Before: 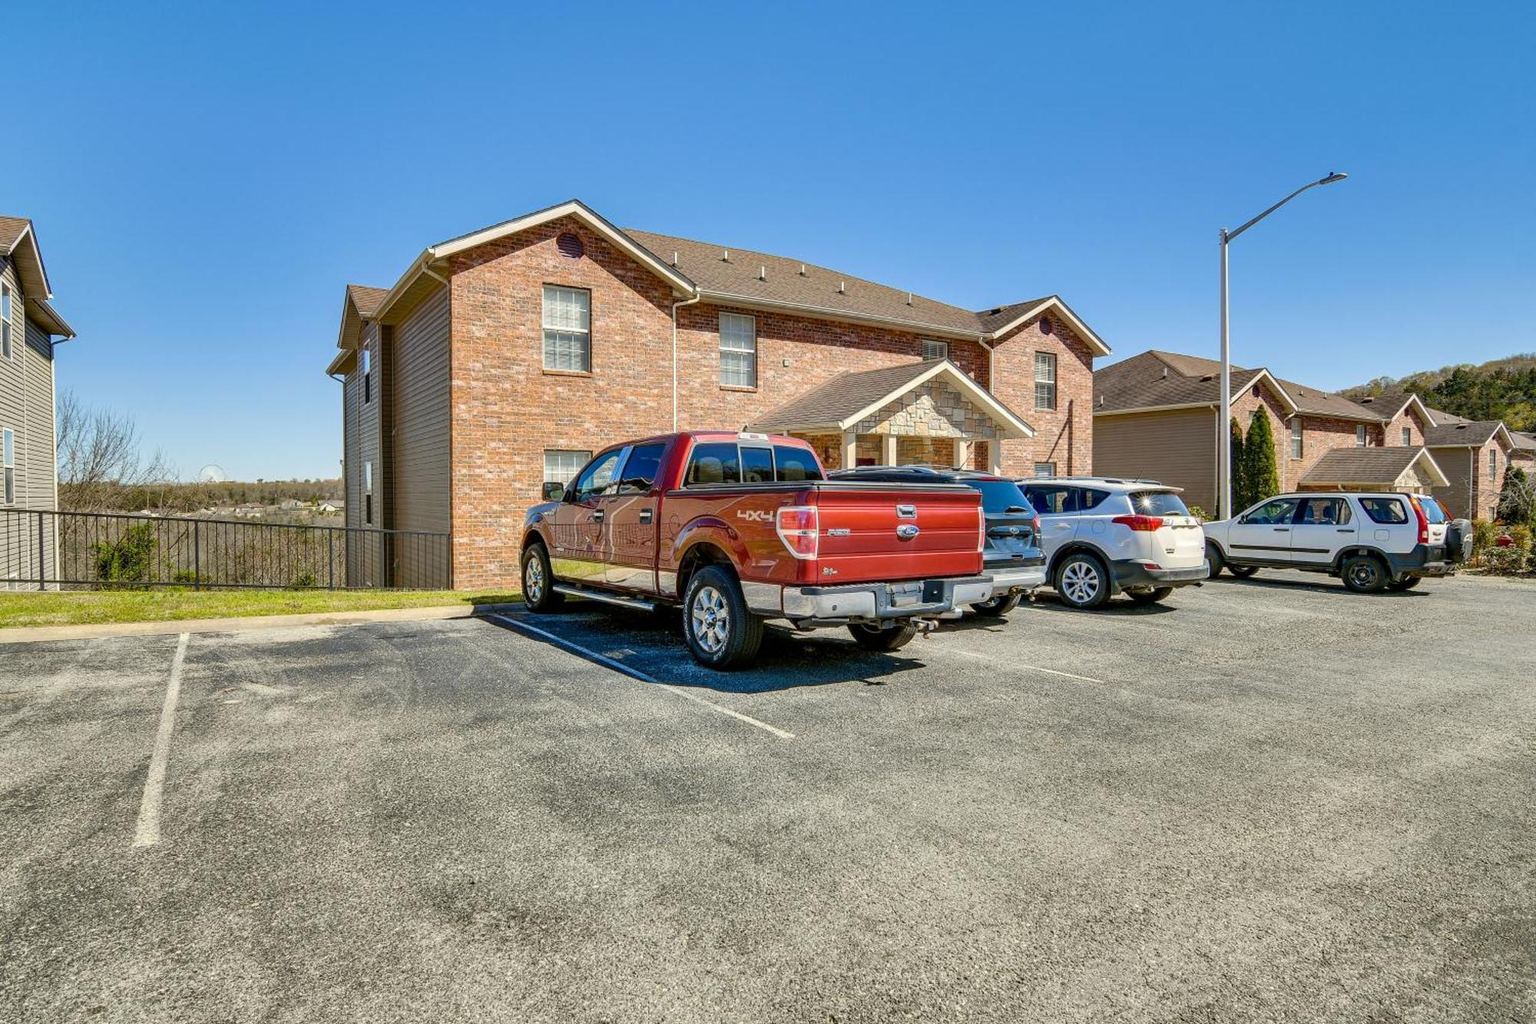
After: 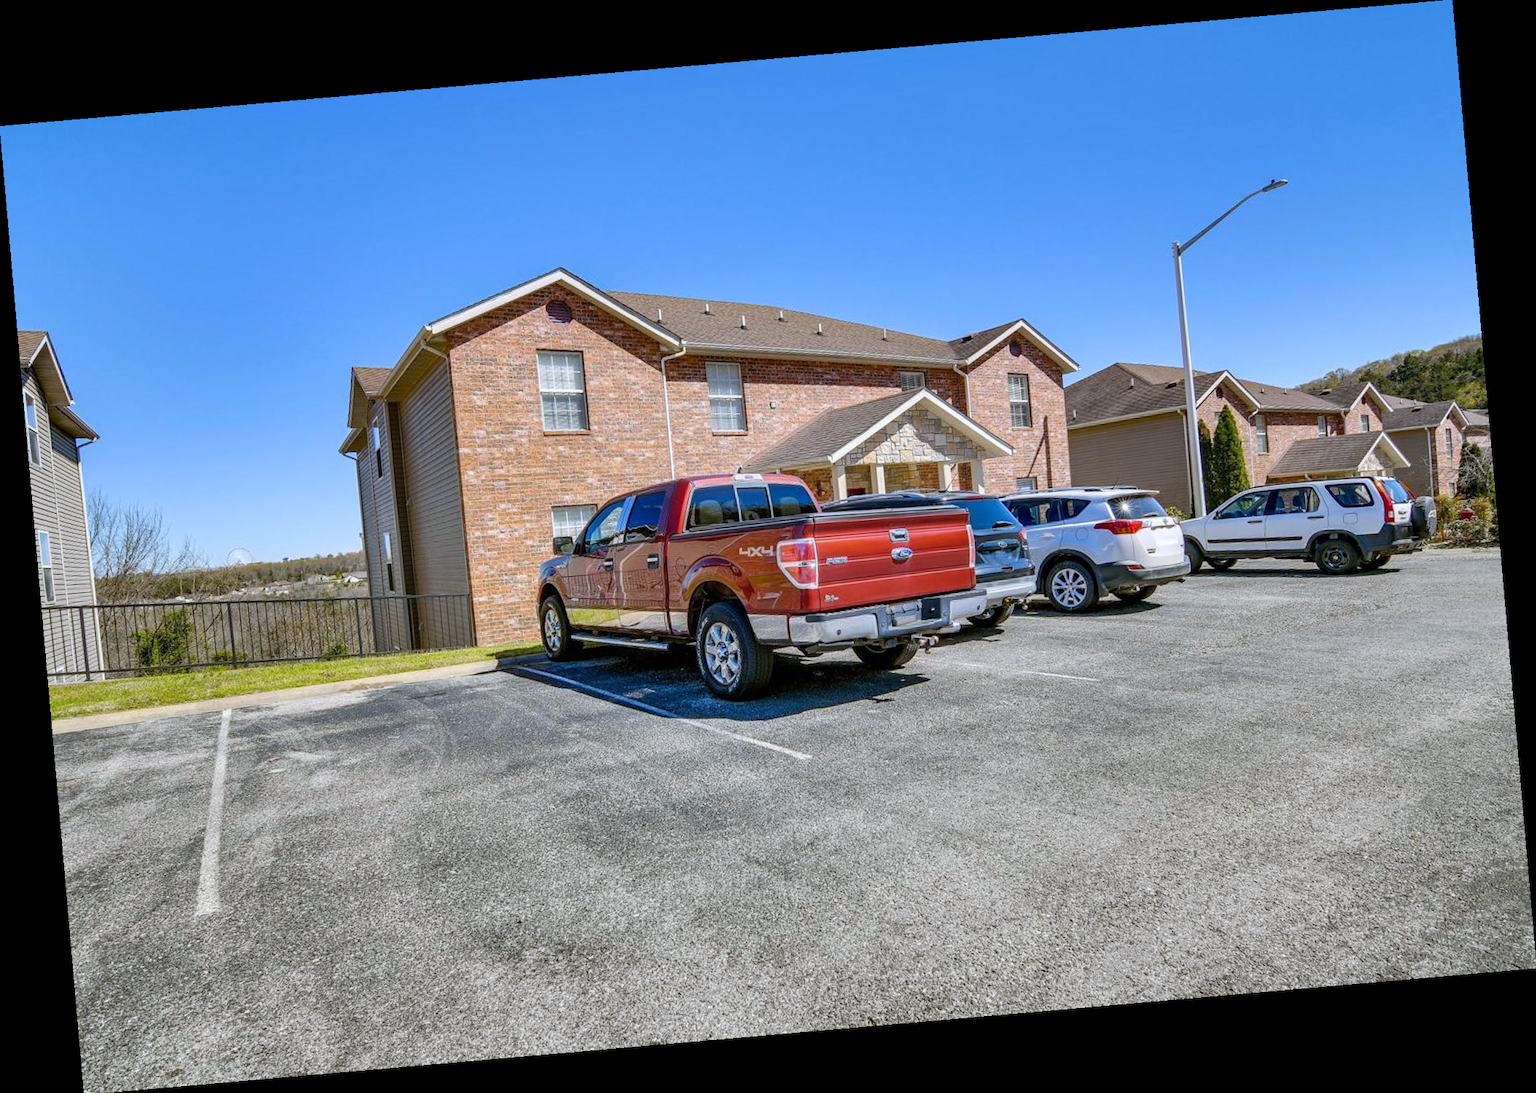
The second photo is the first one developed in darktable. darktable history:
white balance: red 0.967, blue 1.119, emerald 0.756
rotate and perspective: rotation -4.98°, automatic cropping off
